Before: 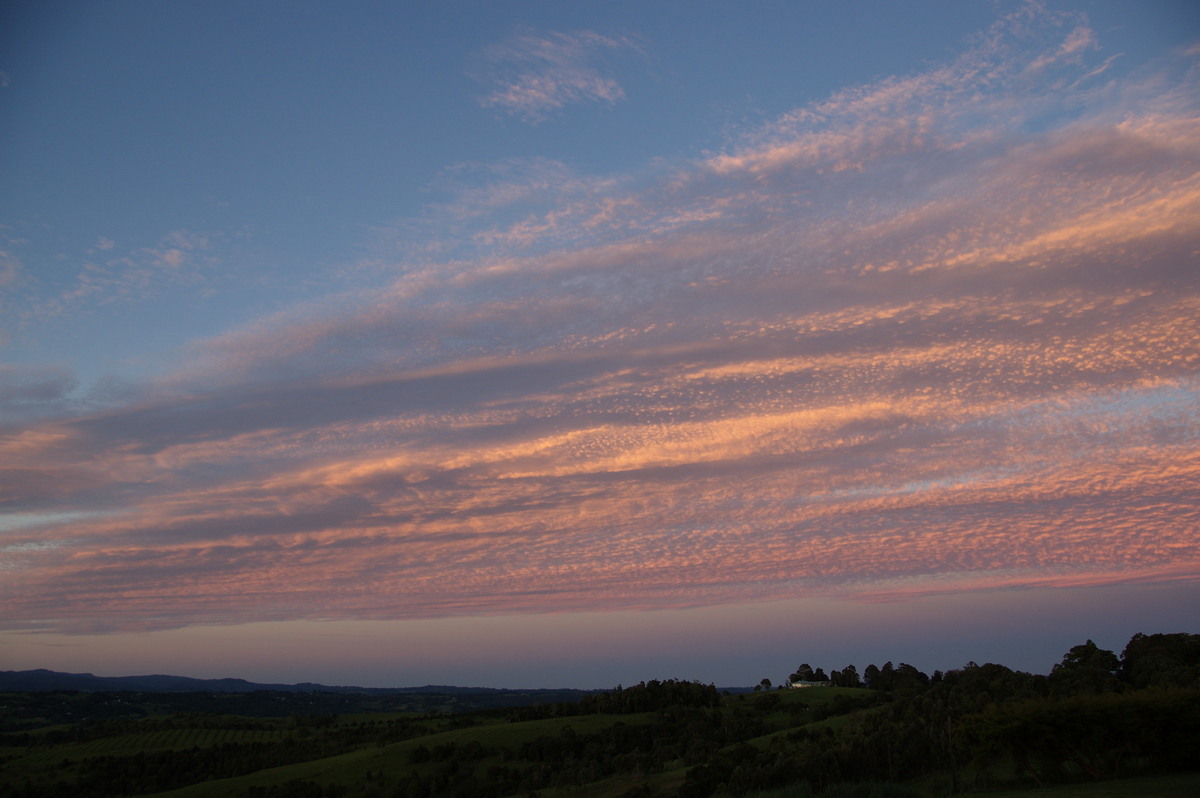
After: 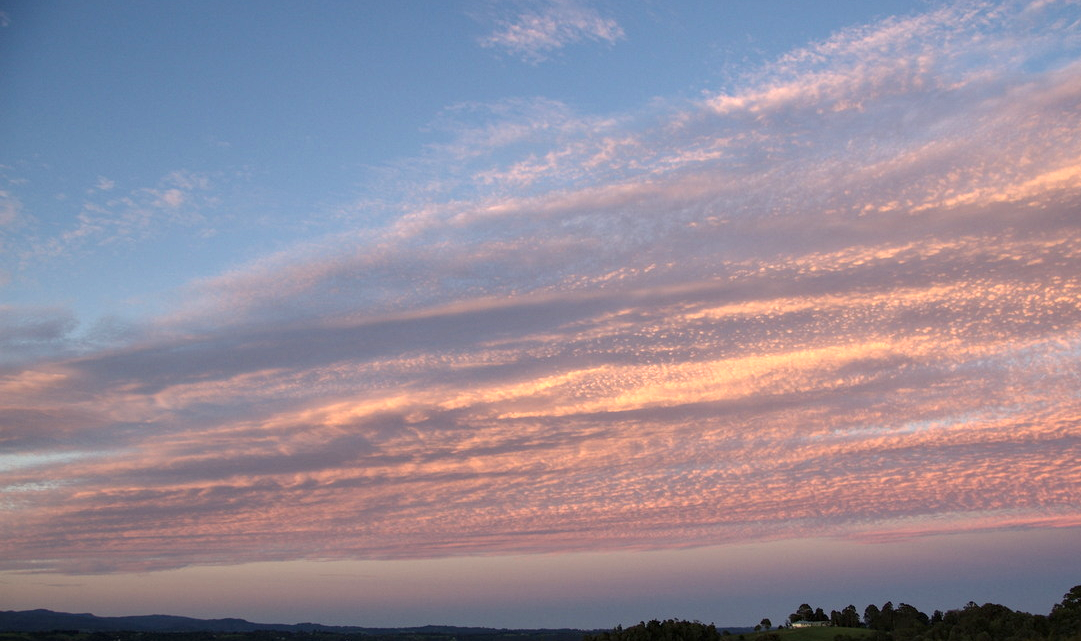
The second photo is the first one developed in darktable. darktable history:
local contrast: on, module defaults
crop: top 7.552%, right 9.852%, bottom 12.023%
exposure: black level correction 0, exposure 0.696 EV, compensate exposure bias true, compensate highlight preservation false
